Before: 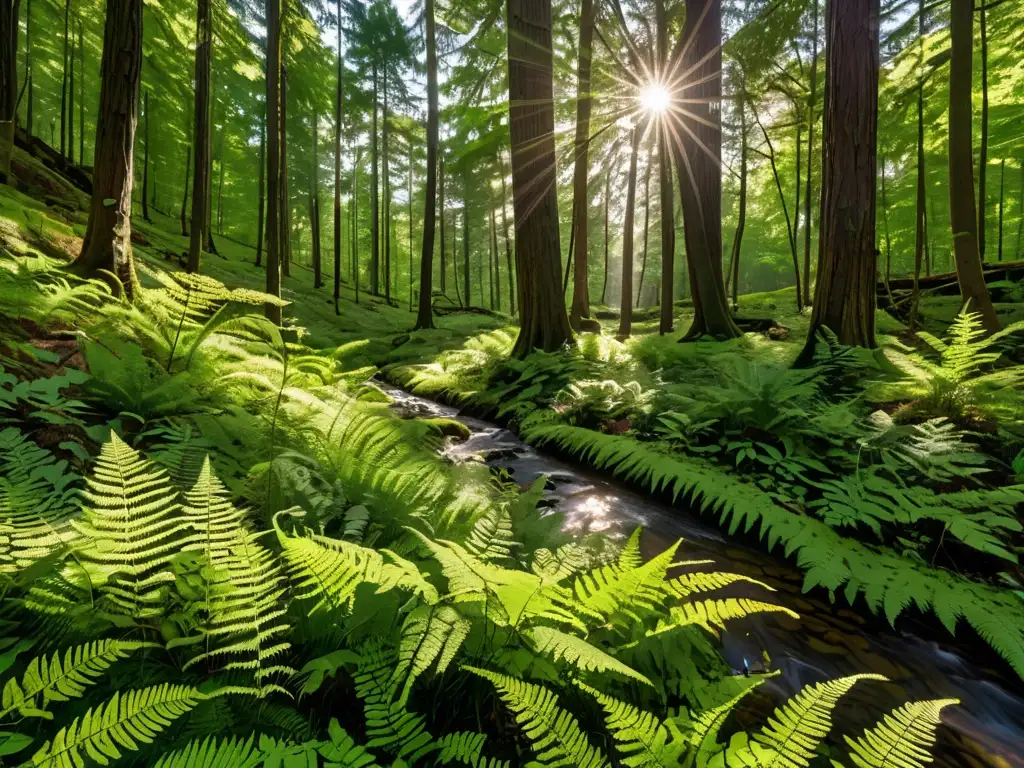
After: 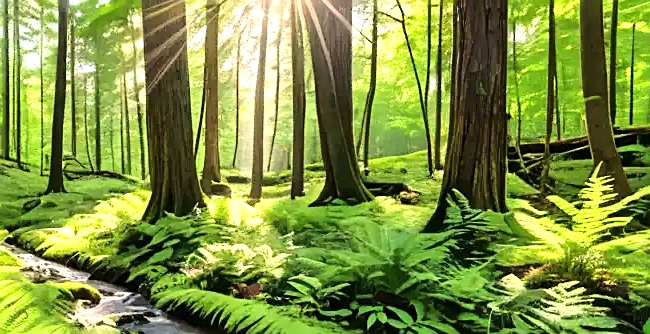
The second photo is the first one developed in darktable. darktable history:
exposure: exposure 1.001 EV, compensate highlight preservation false
color balance rgb: highlights gain › chroma 0.778%, highlights gain › hue 55.31°, perceptual saturation grading › global saturation -0.136%
sharpen: radius 1.95
crop: left 36.133%, top 17.809%, right 0.316%, bottom 38.648%
base curve: curves: ch0 [(0, 0) (0.028, 0.03) (0.121, 0.232) (0.46, 0.748) (0.859, 0.968) (1, 1)]
